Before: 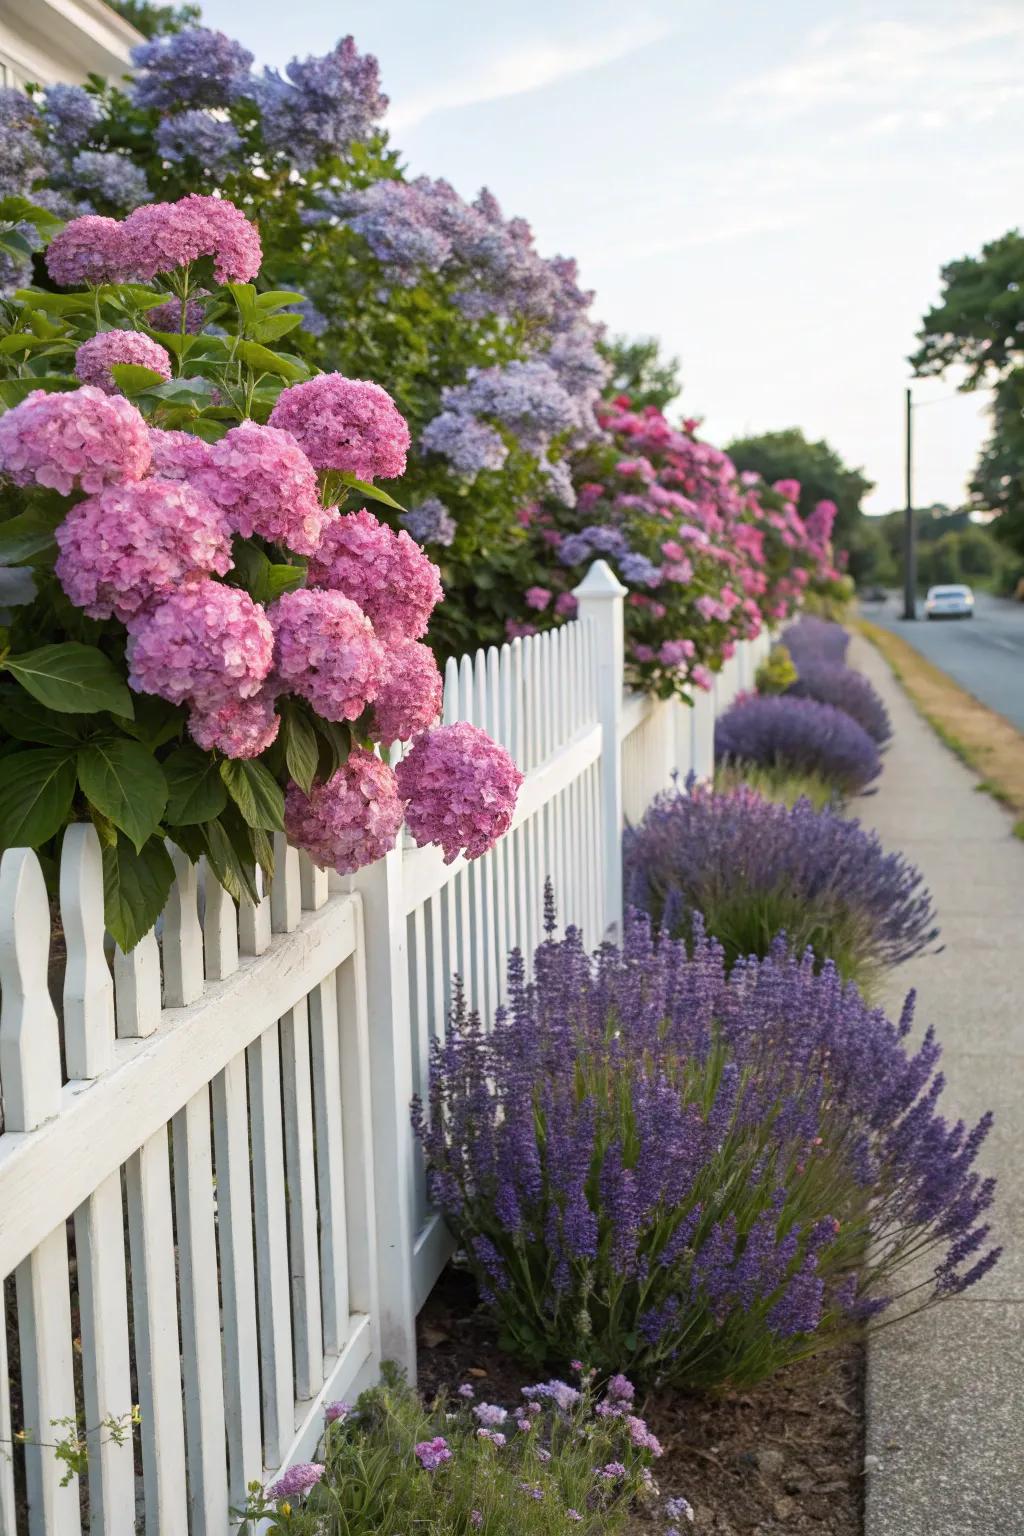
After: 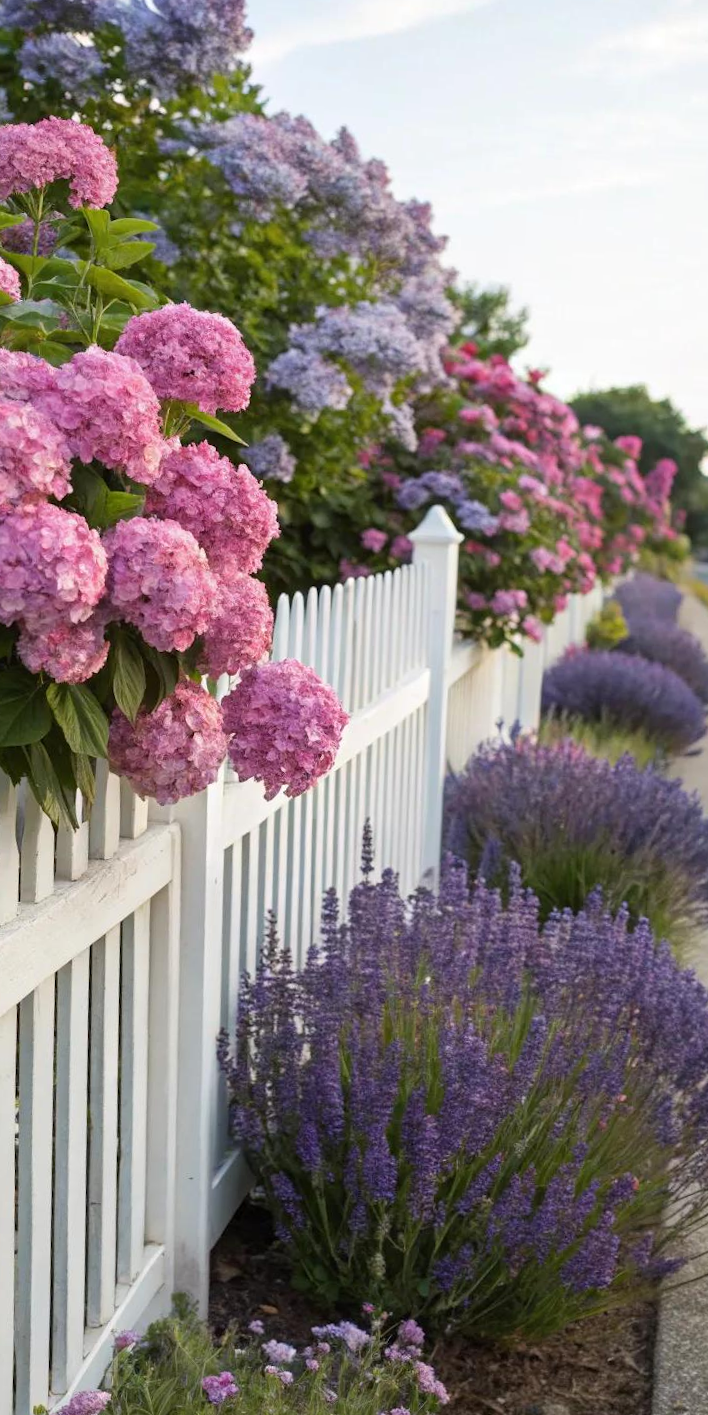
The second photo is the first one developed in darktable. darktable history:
crop and rotate: angle -3.3°, left 14.216%, top 0.044%, right 10.761%, bottom 0.039%
